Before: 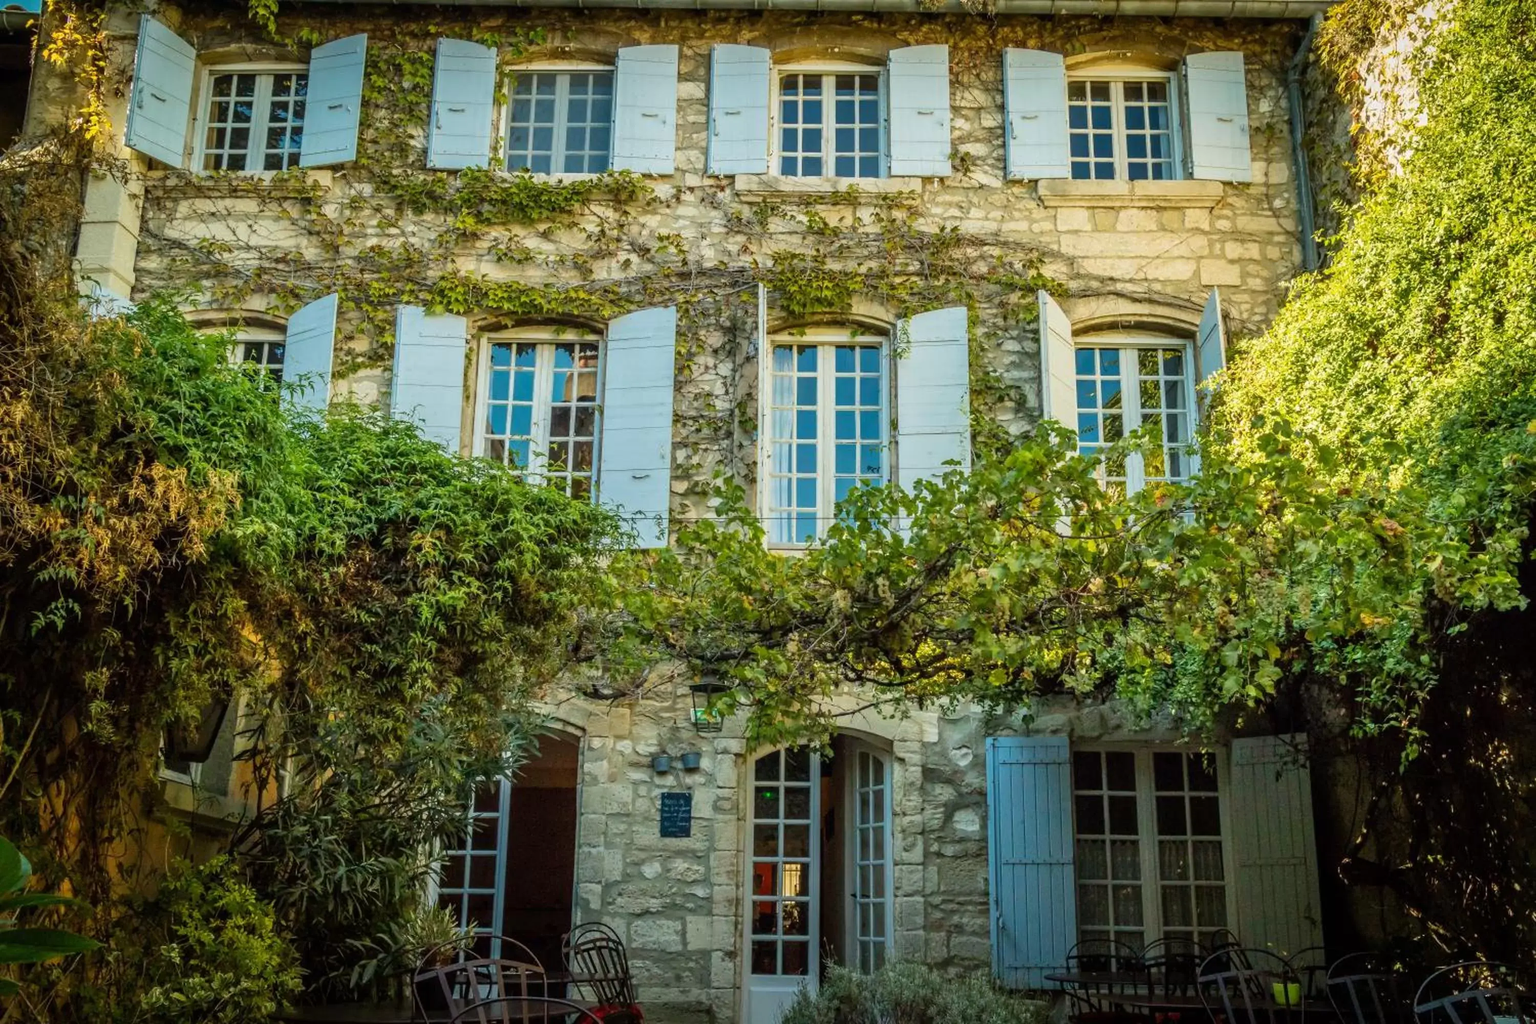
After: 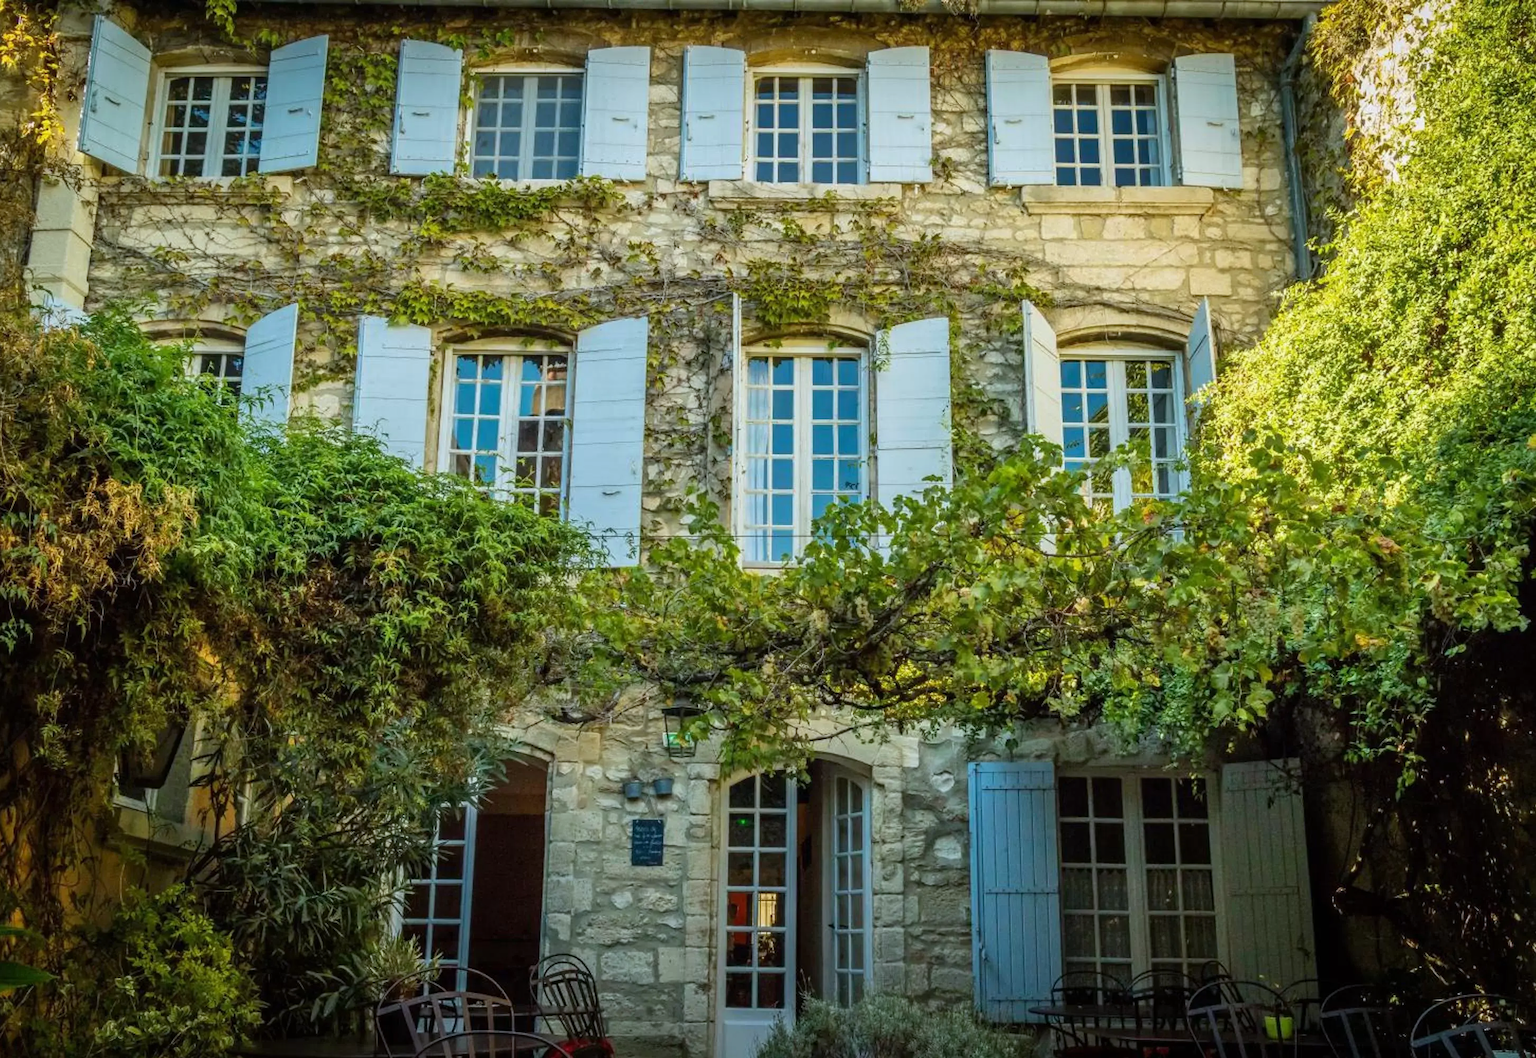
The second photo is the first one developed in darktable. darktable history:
white balance: red 0.974, blue 1.044
crop and rotate: left 3.238%
